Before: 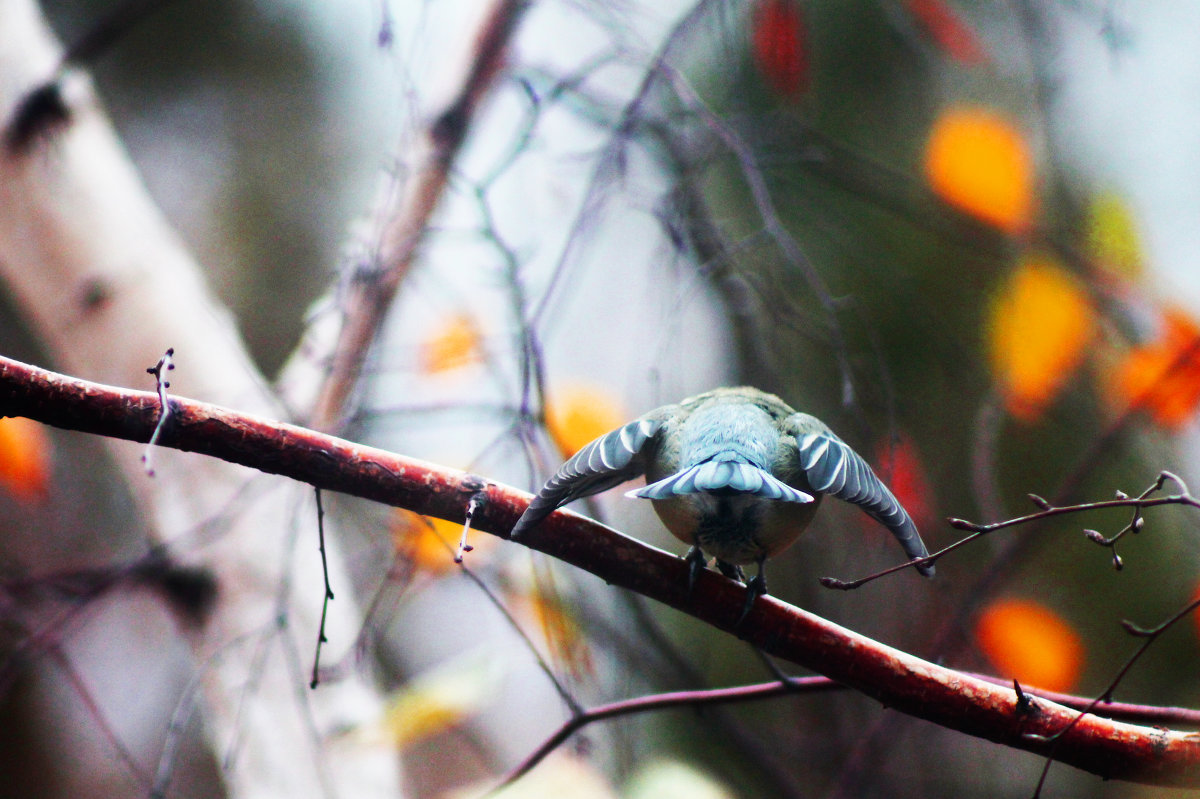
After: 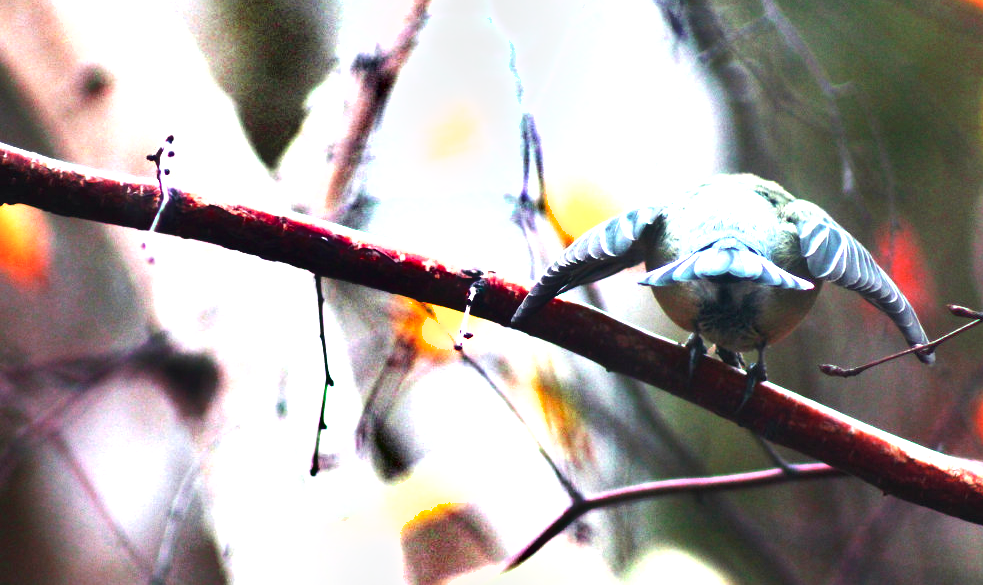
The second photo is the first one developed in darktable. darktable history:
contrast brightness saturation: contrast -0.078, brightness -0.038, saturation -0.108
crop: top 26.724%, right 18.043%
exposure: exposure 1.503 EV, compensate highlight preservation false
shadows and highlights: radius 131.16, soften with gaussian
